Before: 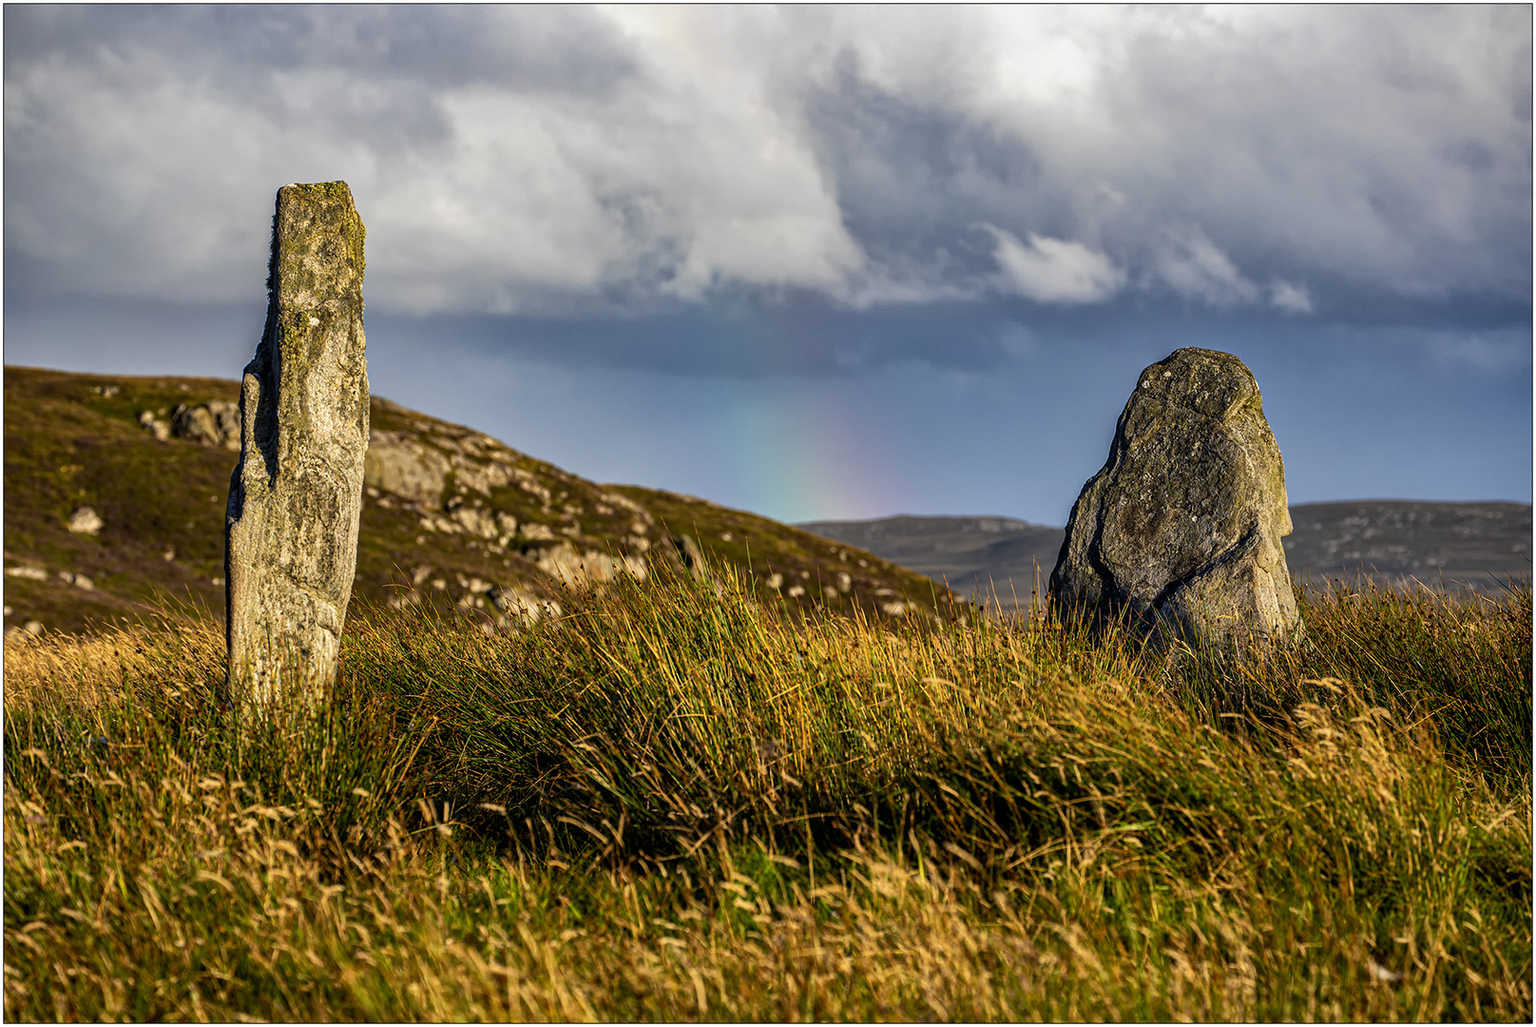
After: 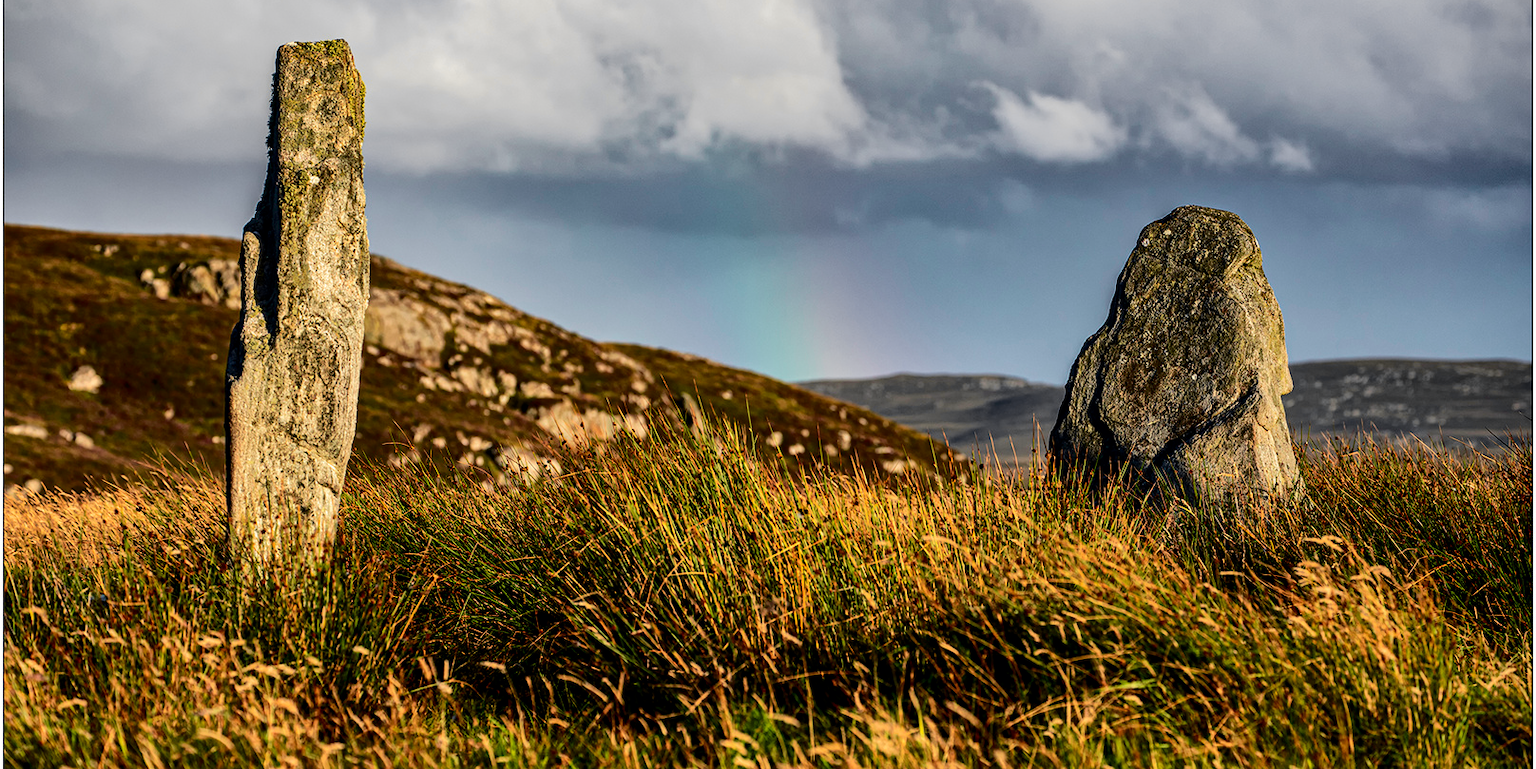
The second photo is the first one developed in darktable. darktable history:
tone curve: curves: ch0 [(0.003, 0) (0.066, 0.031) (0.16, 0.089) (0.269, 0.218) (0.395, 0.408) (0.517, 0.56) (0.684, 0.734) (0.791, 0.814) (1, 1)]; ch1 [(0, 0) (0.164, 0.115) (0.337, 0.332) (0.39, 0.398) (0.464, 0.461) (0.501, 0.5) (0.507, 0.5) (0.534, 0.532) (0.577, 0.59) (0.652, 0.681) (0.733, 0.764) (0.819, 0.823) (1, 1)]; ch2 [(0, 0) (0.337, 0.382) (0.464, 0.476) (0.501, 0.5) (0.527, 0.54) (0.551, 0.565) (0.628, 0.632) (0.689, 0.686) (1, 1)], color space Lab, independent channels, preserve colors none
crop: top 13.819%, bottom 11.169%
